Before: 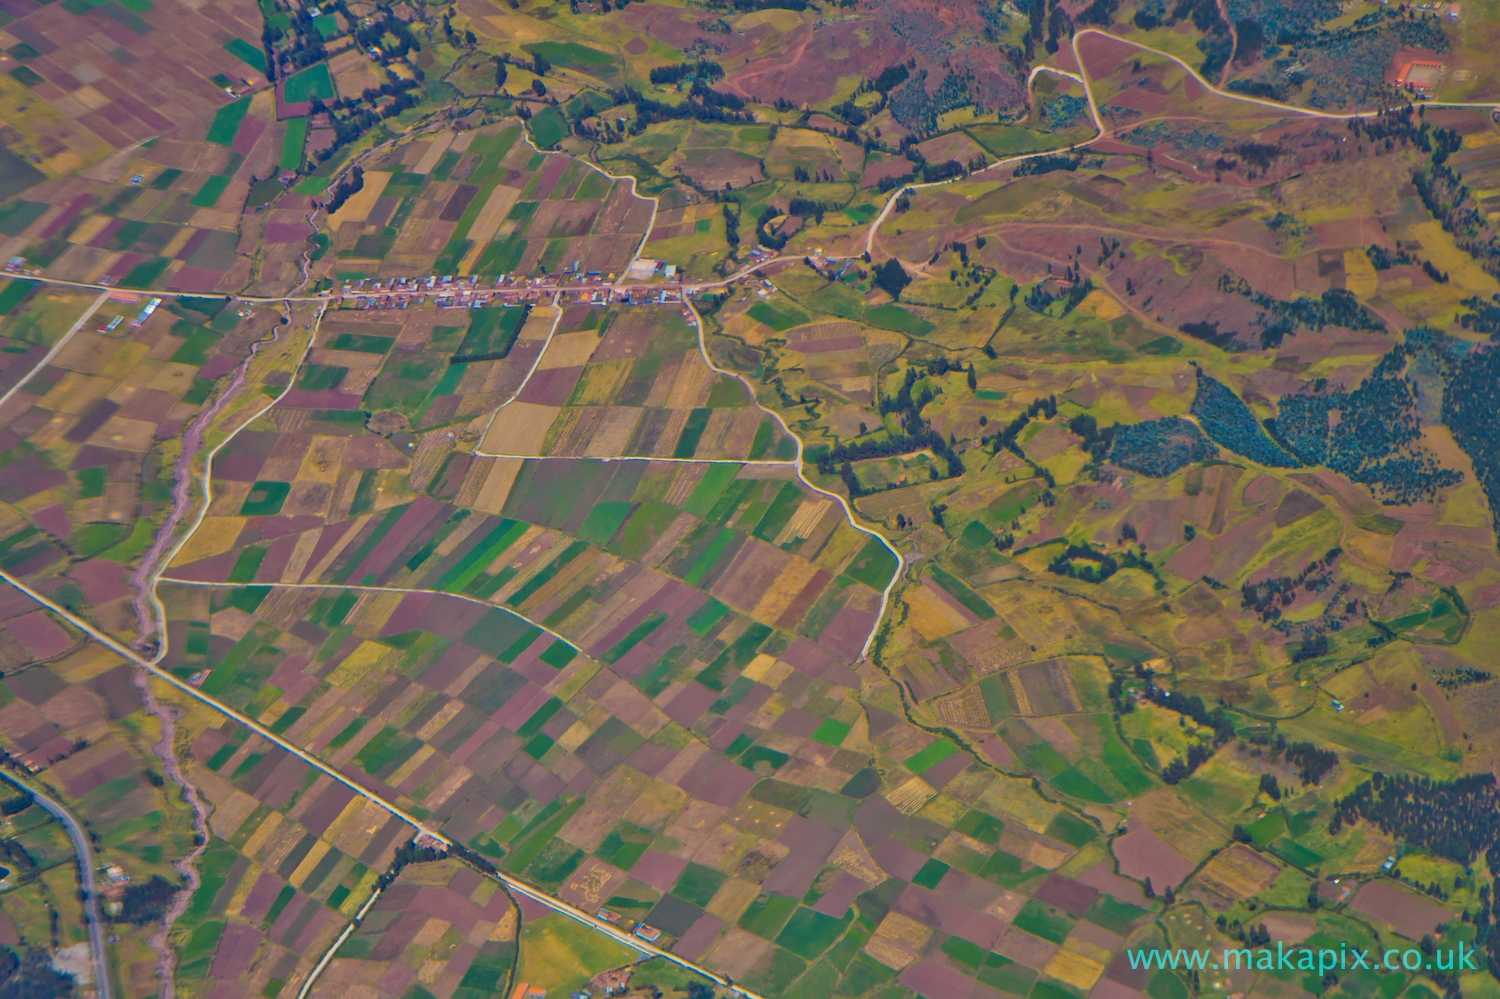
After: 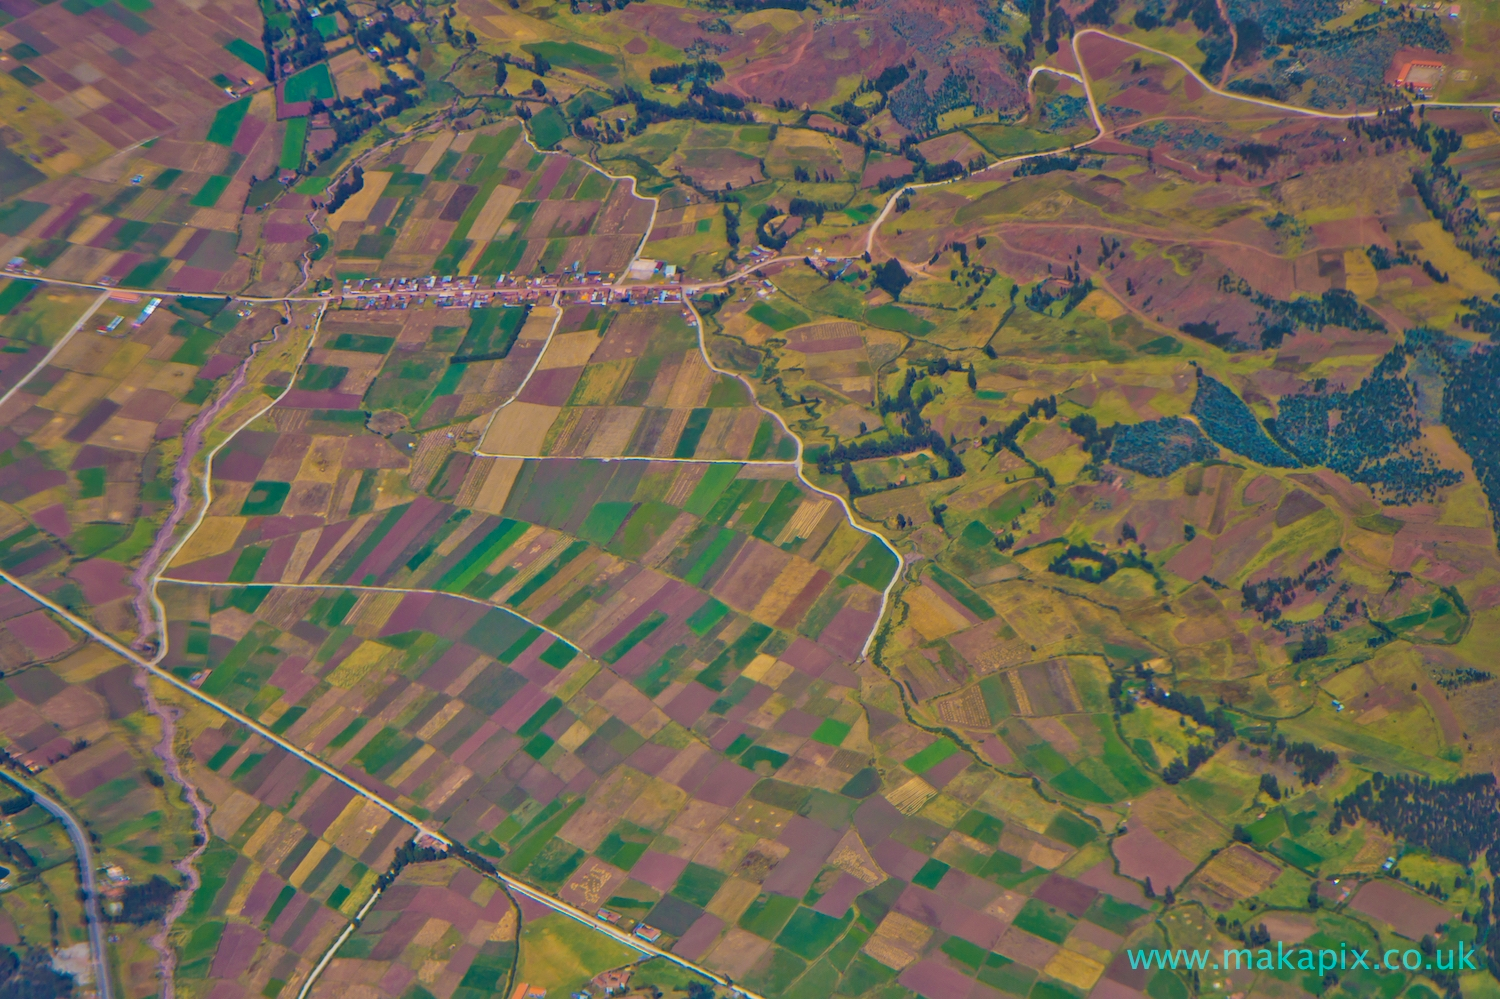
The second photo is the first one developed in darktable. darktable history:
velvia: strength 14.89%
